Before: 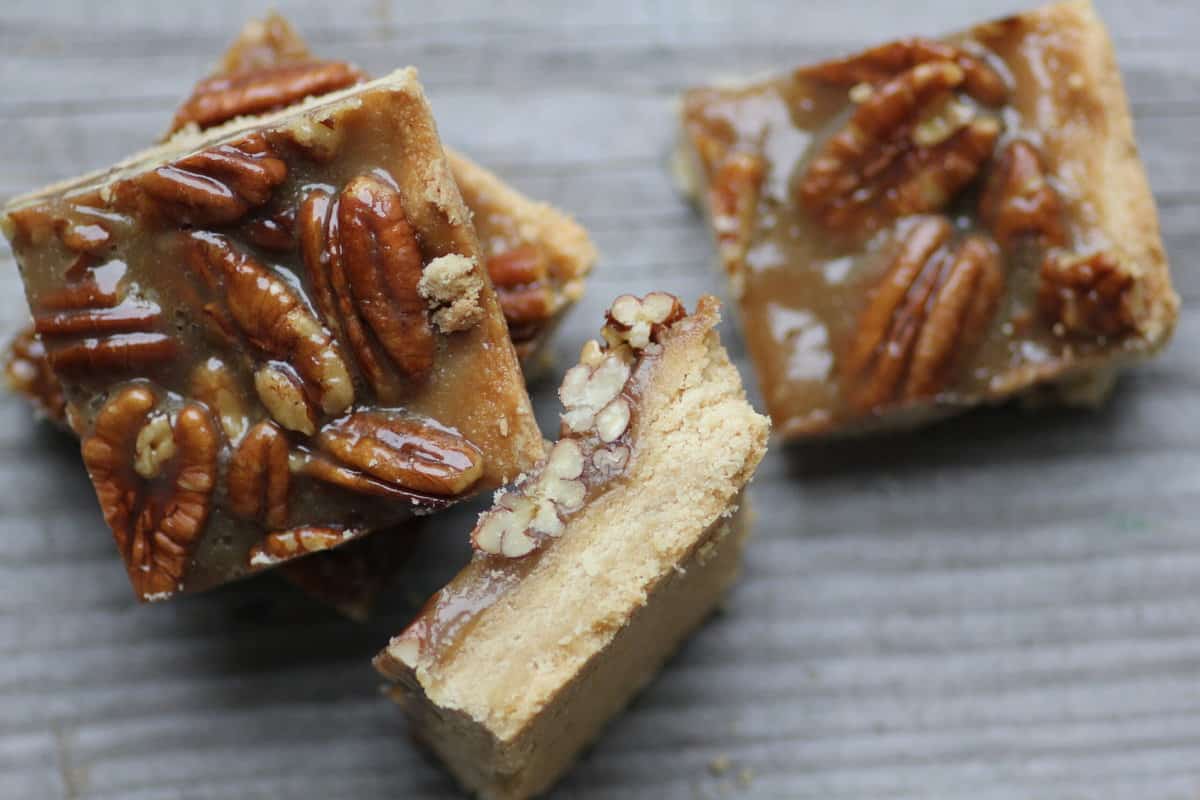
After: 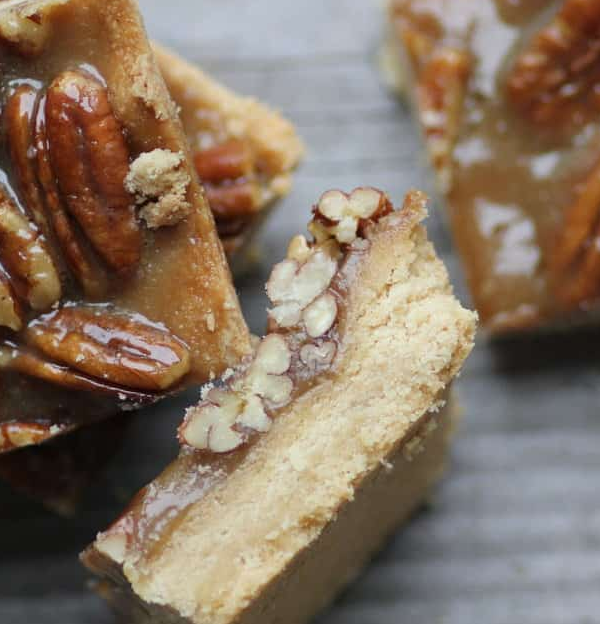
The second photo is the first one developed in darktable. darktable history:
crop and rotate: angle 0.021°, left 24.421%, top 13.214%, right 25.495%, bottom 8.659%
